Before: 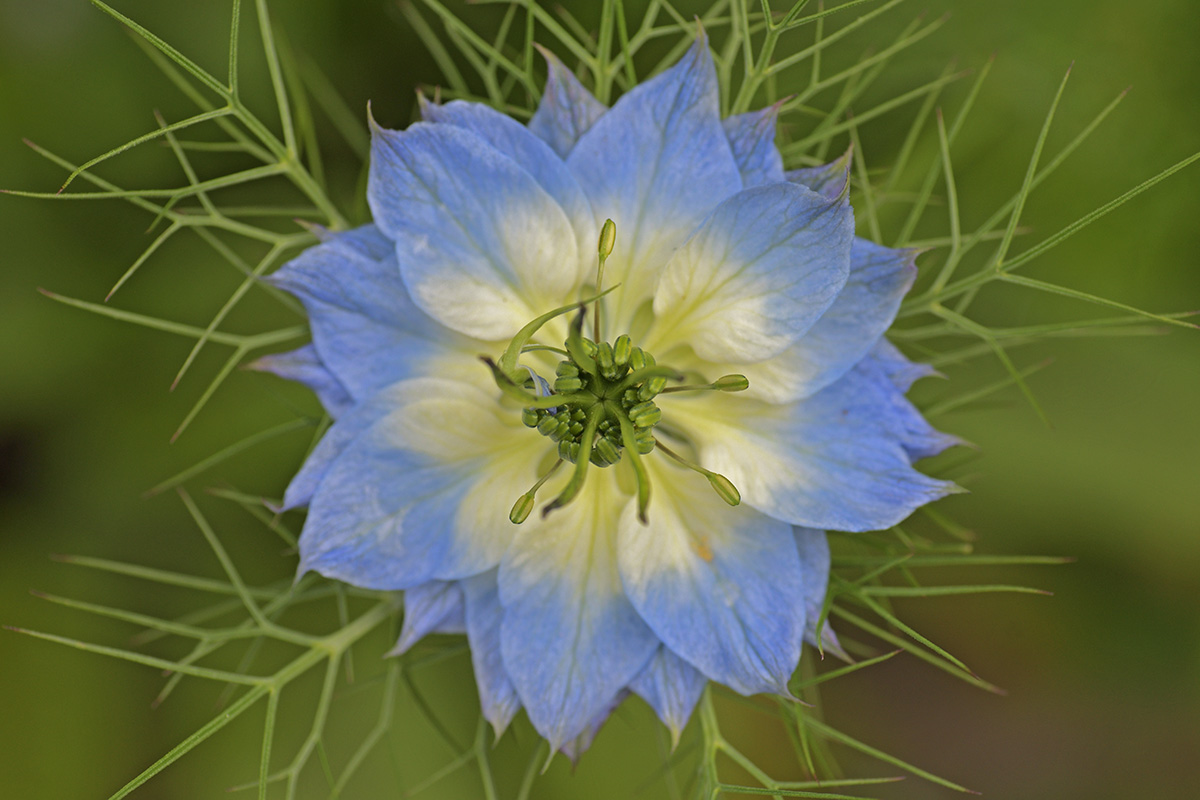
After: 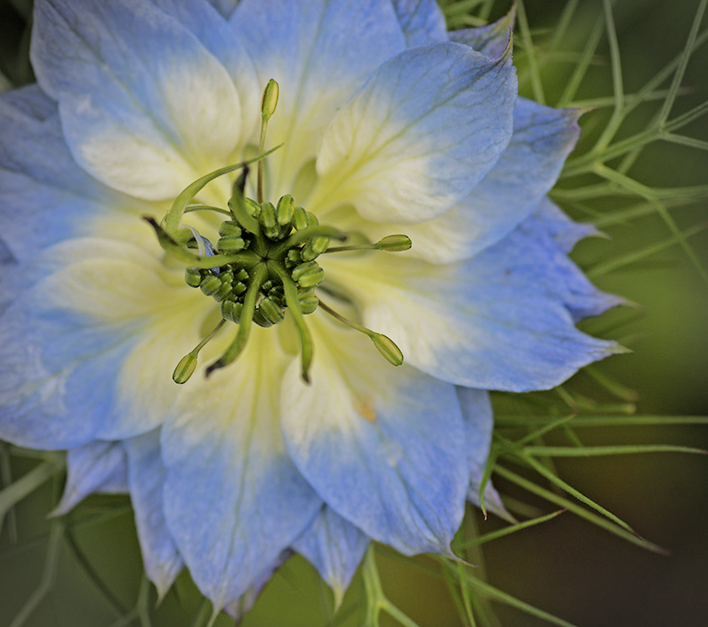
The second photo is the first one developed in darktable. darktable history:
filmic rgb: black relative exposure -7.5 EV, white relative exposure 4.99 EV, hardness 3.33, contrast 1.296
crop and rotate: left 28.145%, top 17.542%, right 12.813%, bottom 4.025%
vignetting: fall-off start 87.54%, fall-off radius 25.22%
